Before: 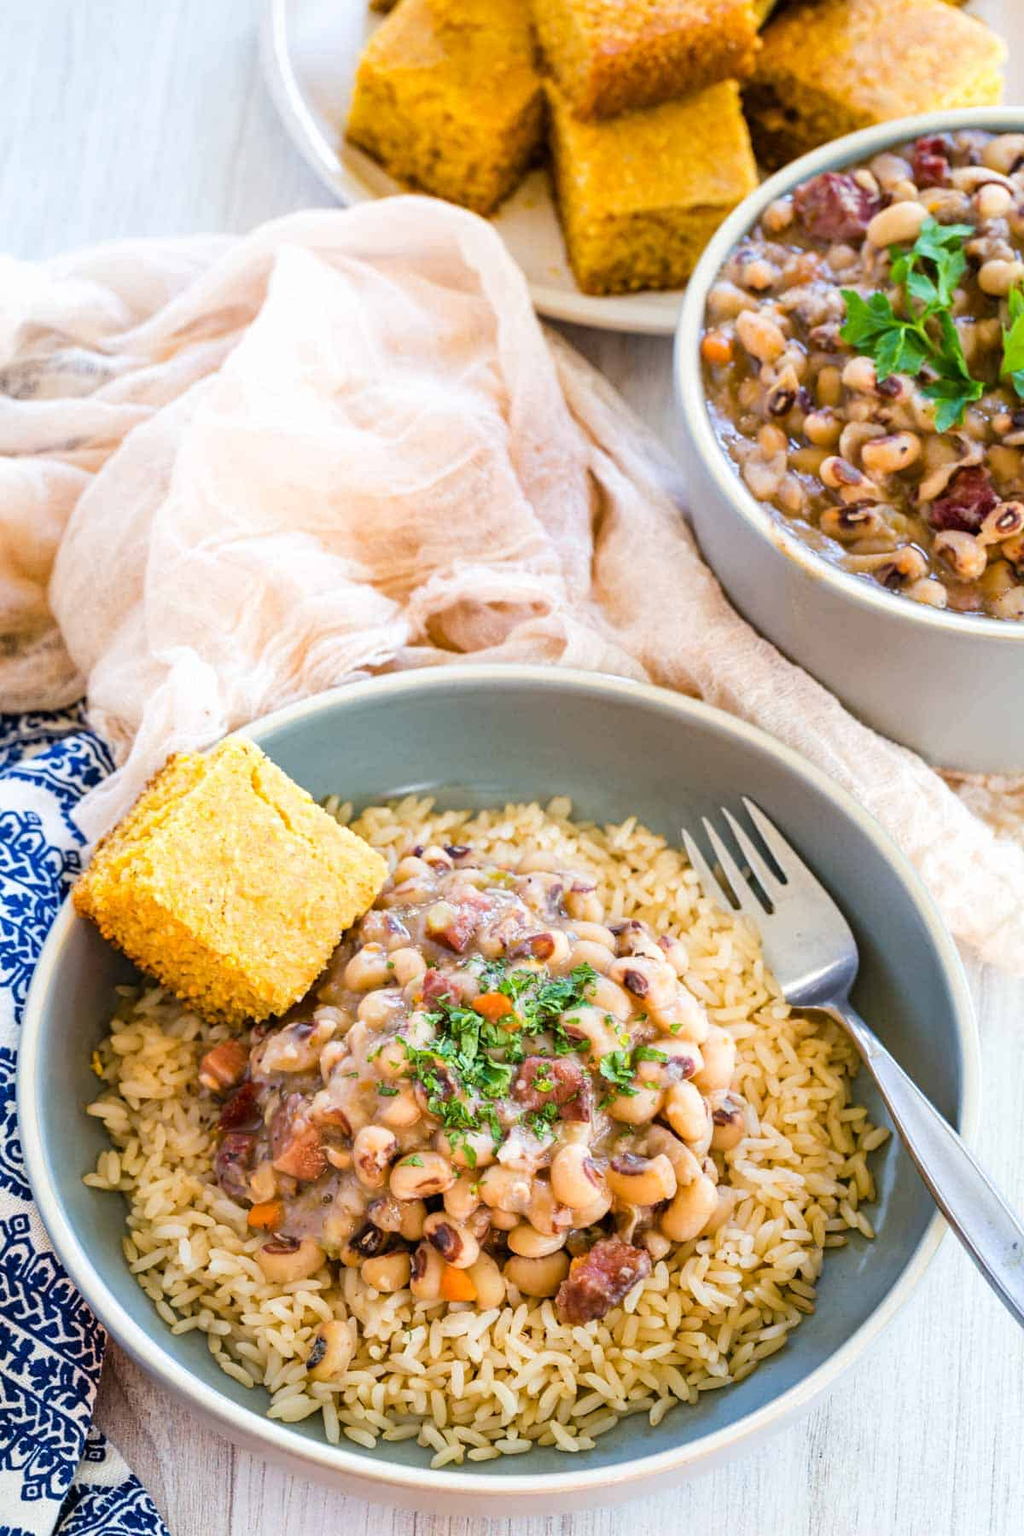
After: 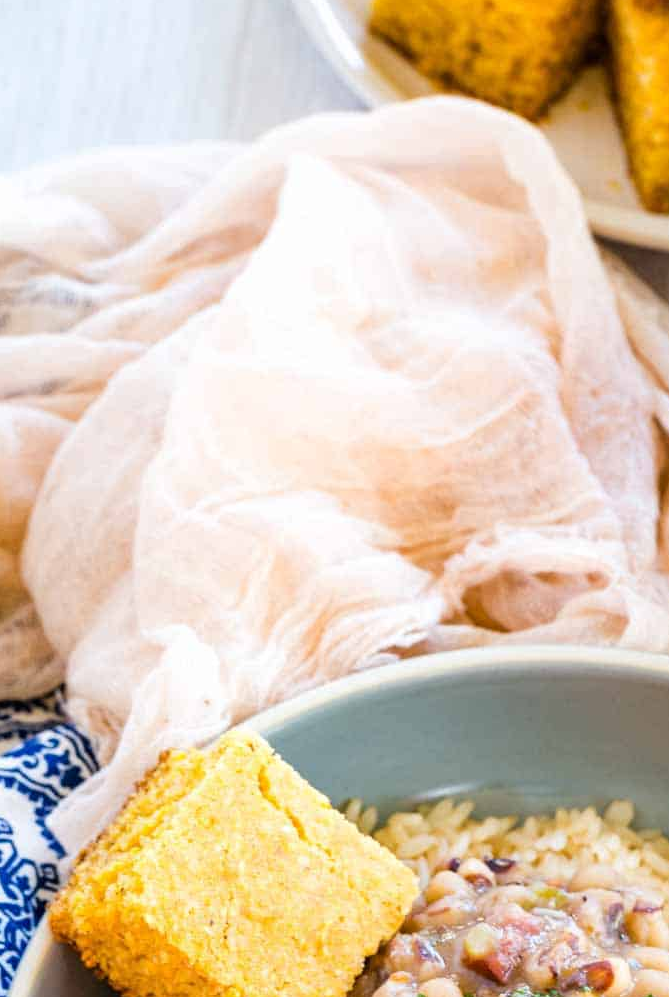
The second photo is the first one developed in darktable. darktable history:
crop and rotate: left 3.05%, top 7.438%, right 41.164%, bottom 37.159%
